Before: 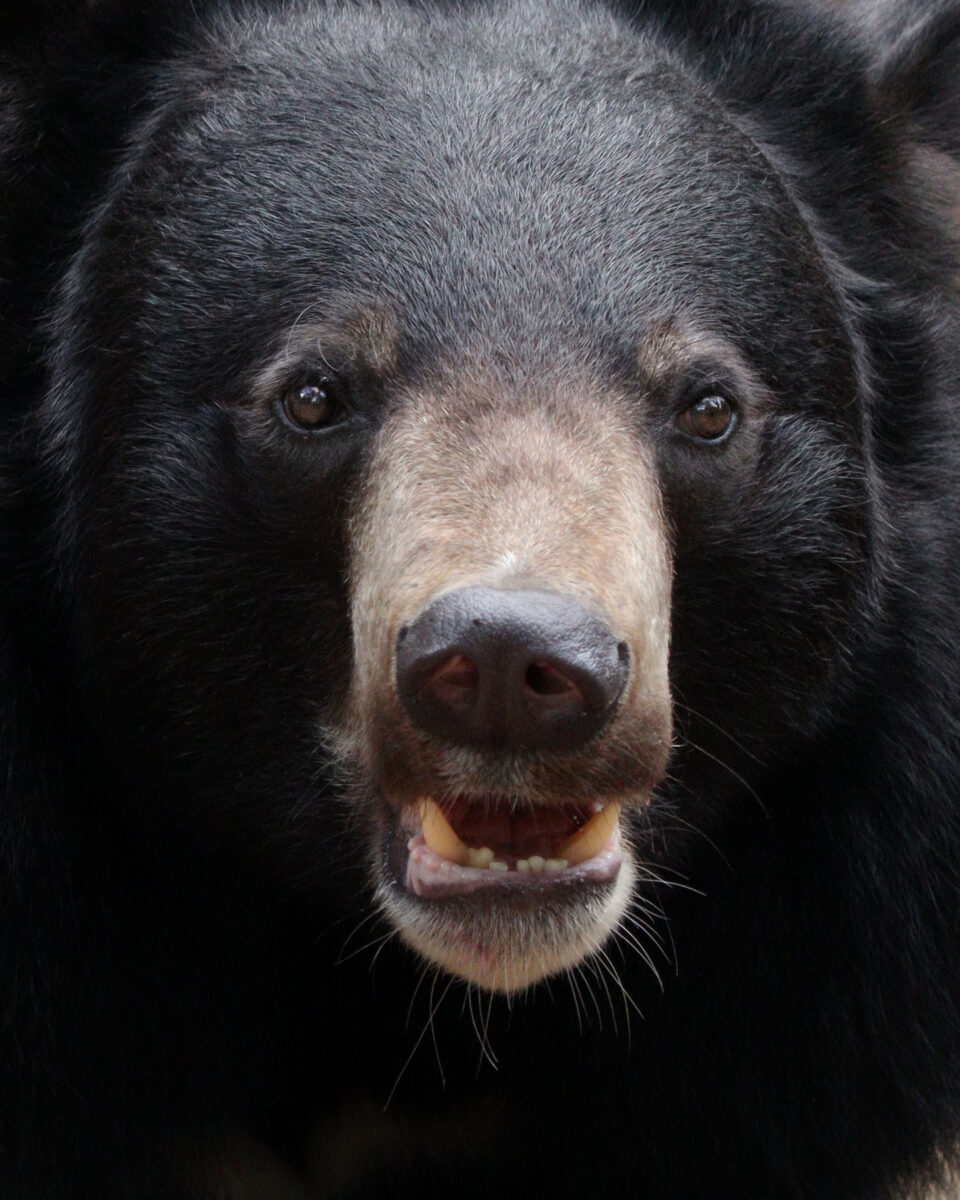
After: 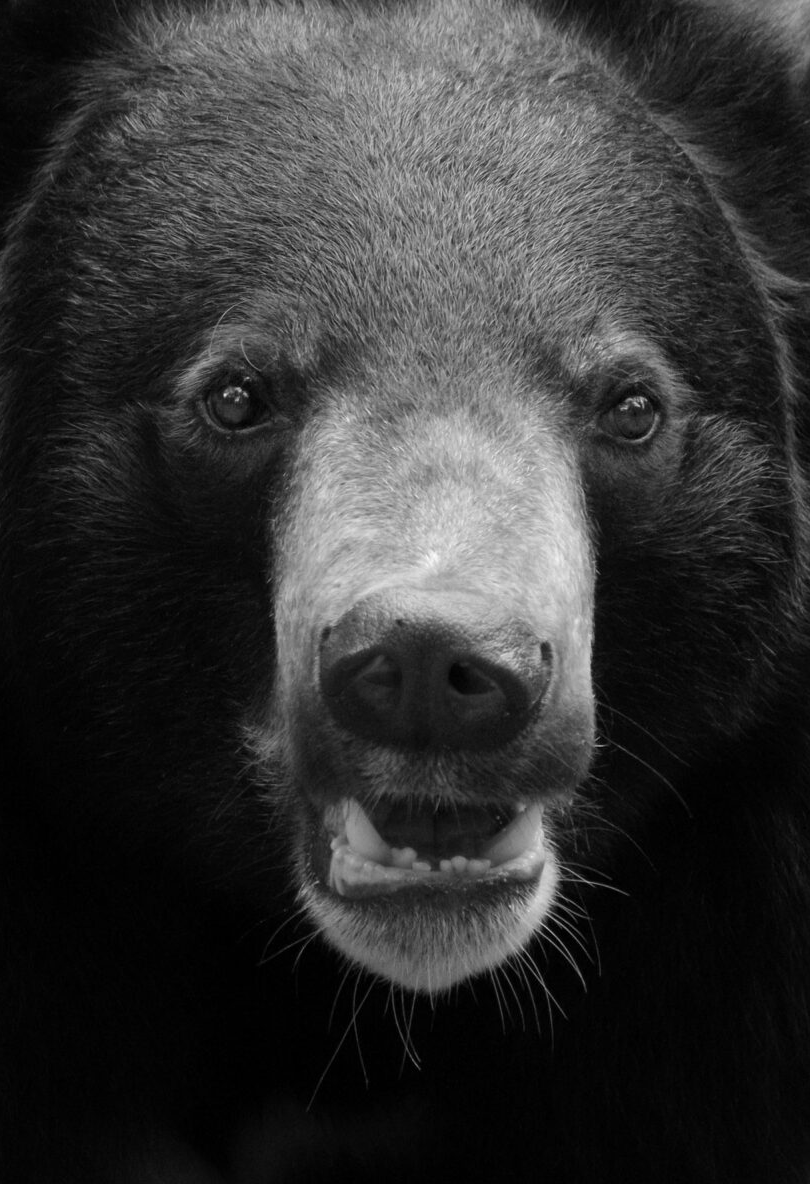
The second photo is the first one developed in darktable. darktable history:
monochrome: a 16.01, b -2.65, highlights 0.52
crop: left 8.026%, right 7.374%
